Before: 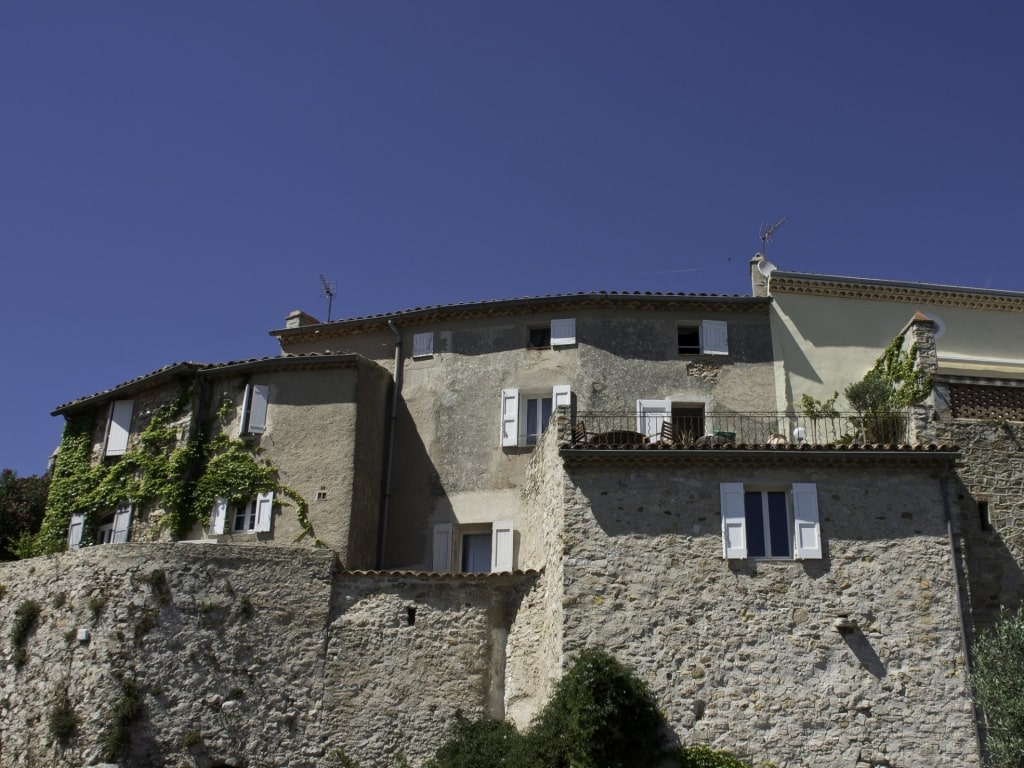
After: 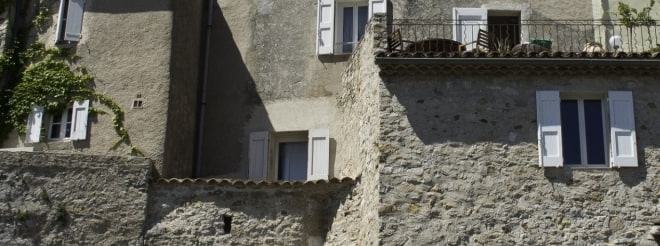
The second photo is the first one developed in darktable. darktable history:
crop: left 17.969%, top 51.107%, right 17.541%, bottom 16.829%
